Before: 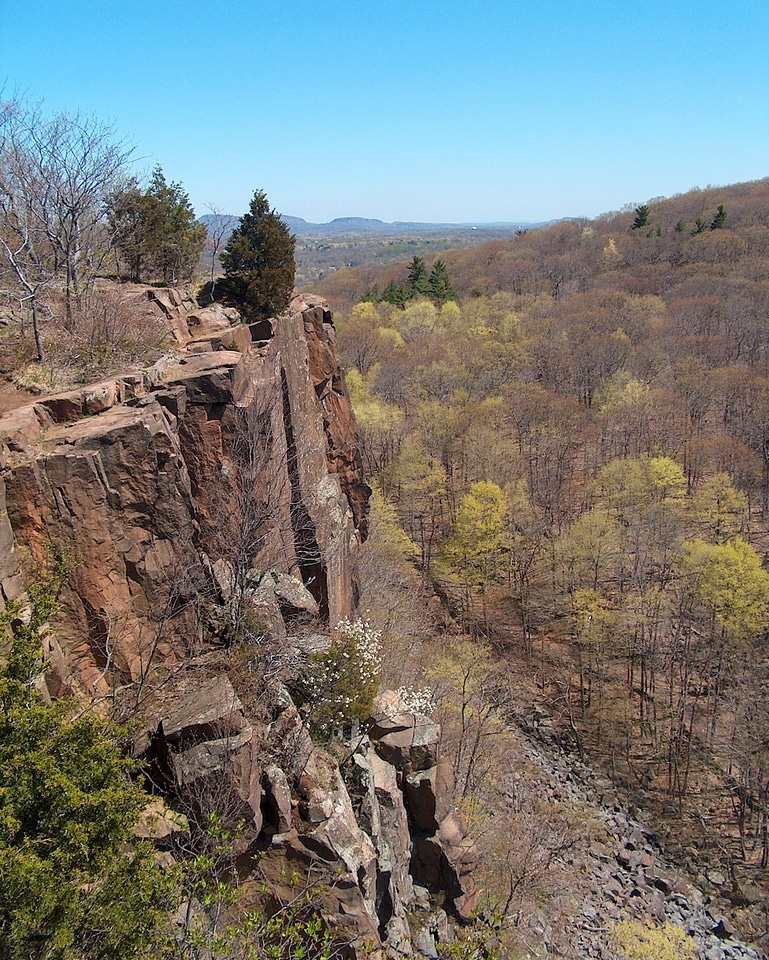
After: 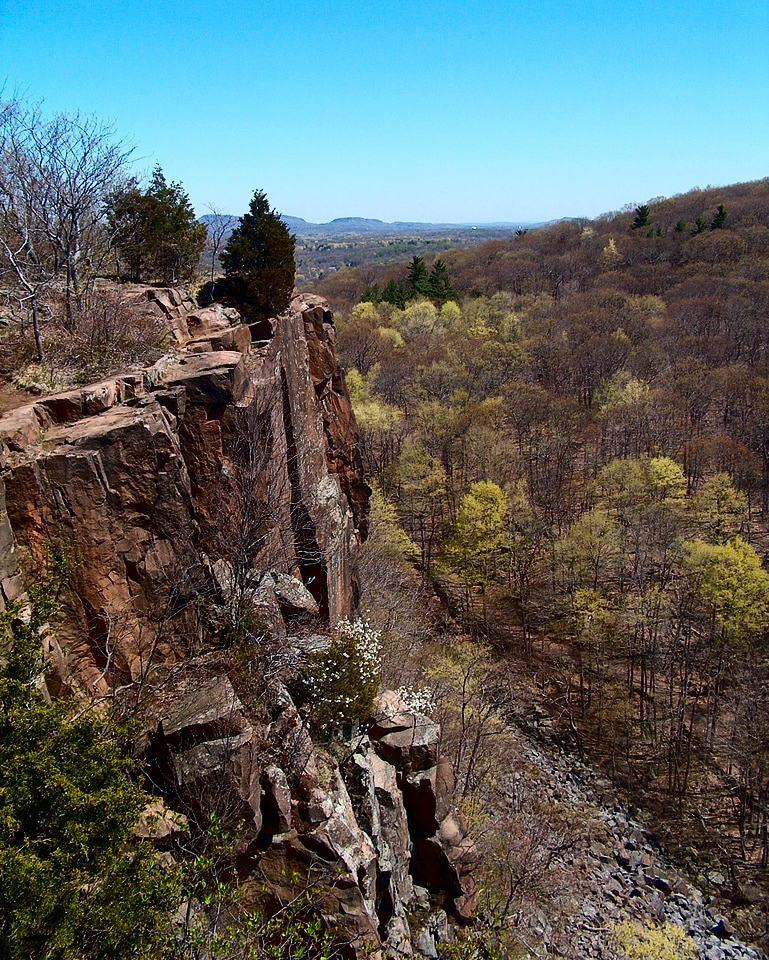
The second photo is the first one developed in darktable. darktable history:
levels: mode automatic
white balance: red 0.983, blue 1.036
contrast brightness saturation: contrast 0.24, brightness -0.24, saturation 0.14
